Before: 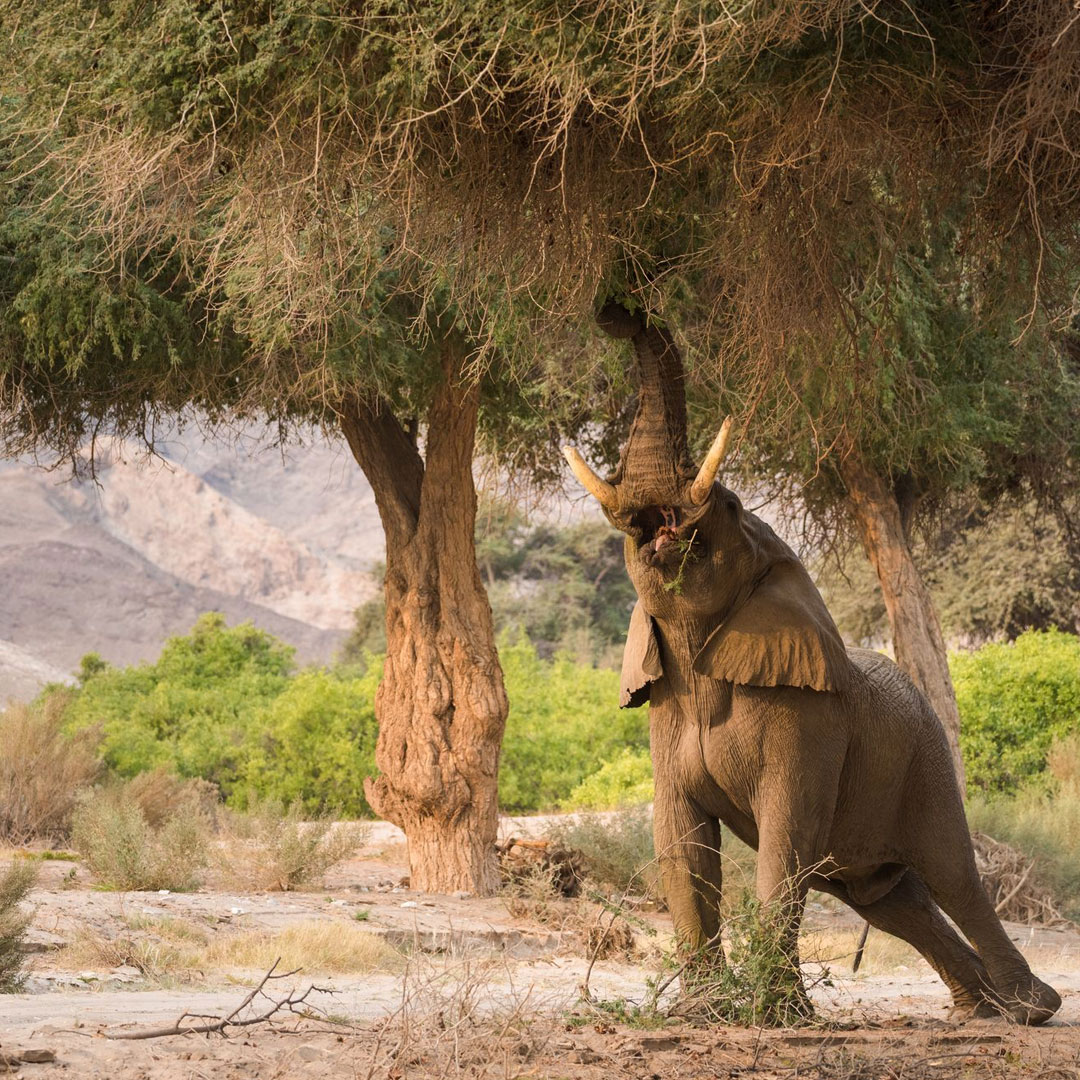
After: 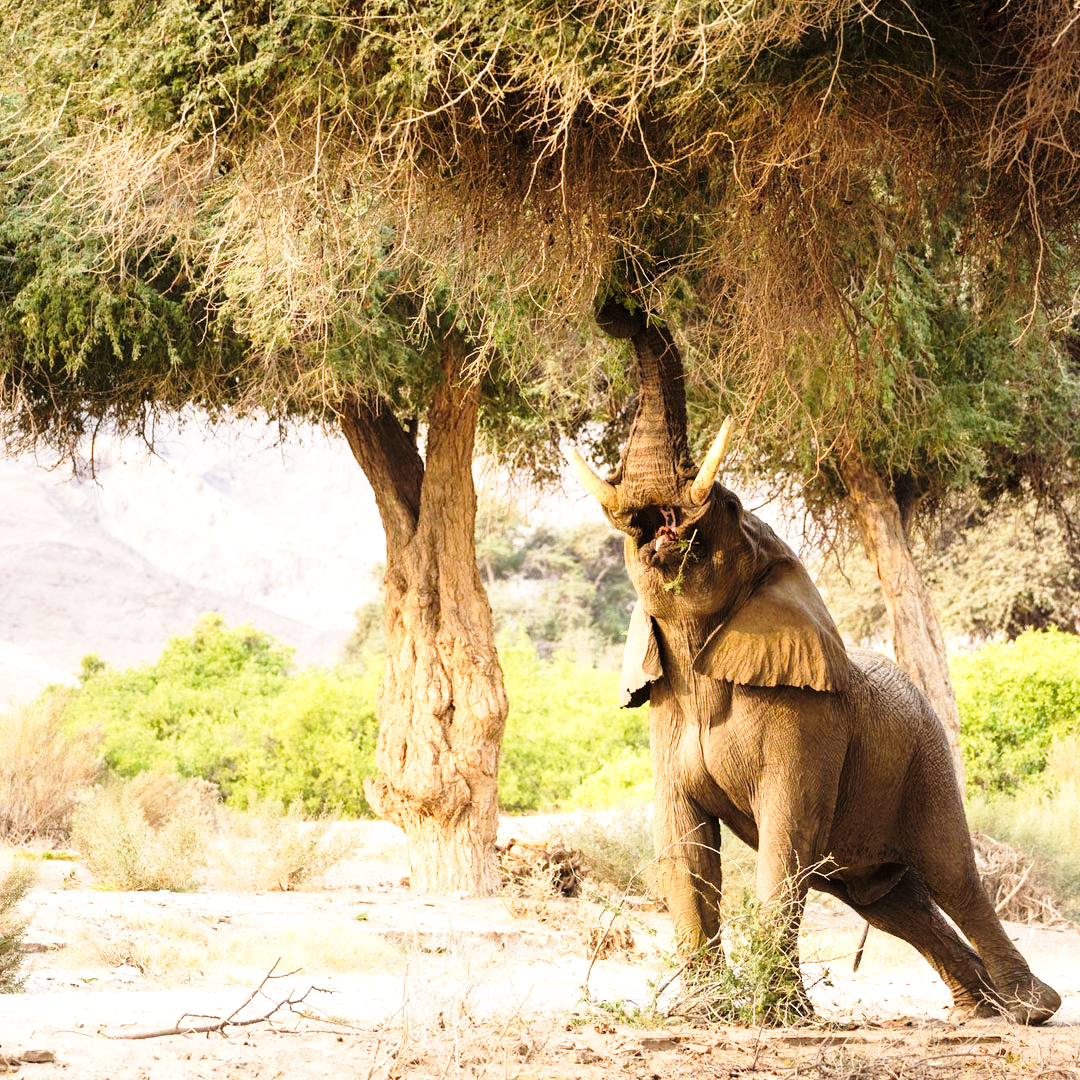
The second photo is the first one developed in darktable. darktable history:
tone equalizer: -8 EV -0.775 EV, -7 EV -0.701 EV, -6 EV -0.569 EV, -5 EV -0.417 EV, -3 EV 0.376 EV, -2 EV 0.6 EV, -1 EV 0.691 EV, +0 EV 0.765 EV
base curve: curves: ch0 [(0, 0) (0.028, 0.03) (0.121, 0.232) (0.46, 0.748) (0.859, 0.968) (1, 1)], preserve colors none
